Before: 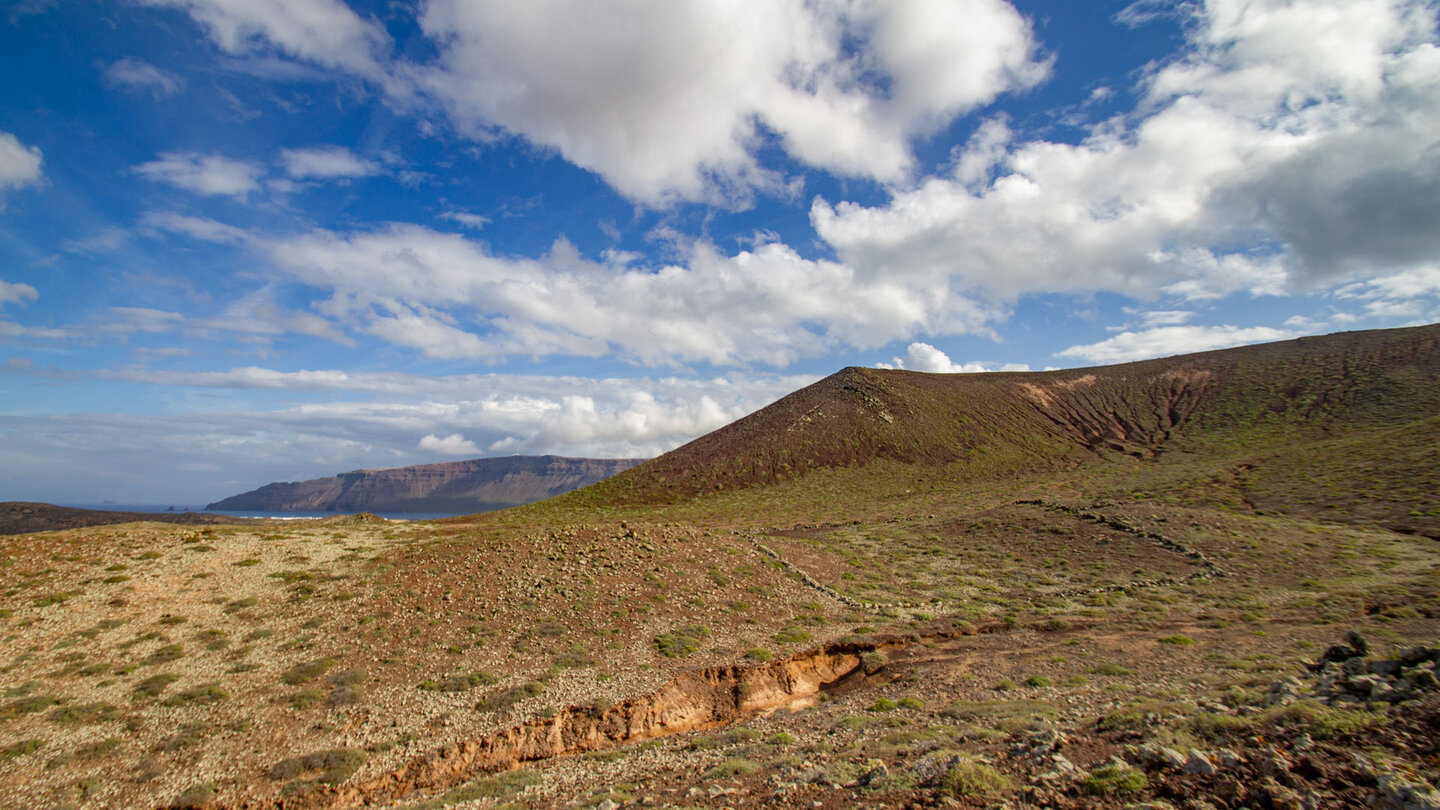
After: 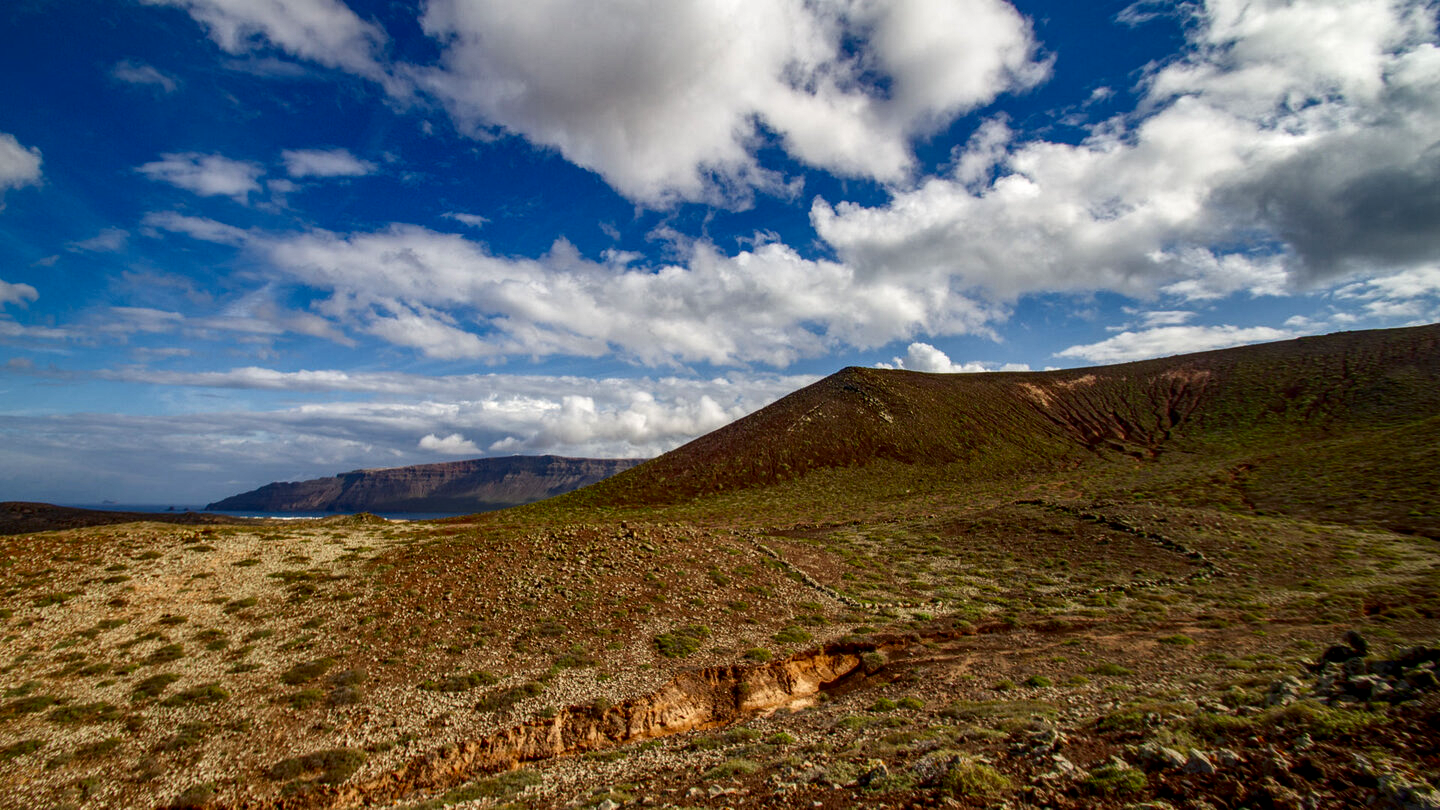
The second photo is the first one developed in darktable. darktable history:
contrast brightness saturation: contrast 0.134, brightness -0.237, saturation 0.142
local contrast: on, module defaults
